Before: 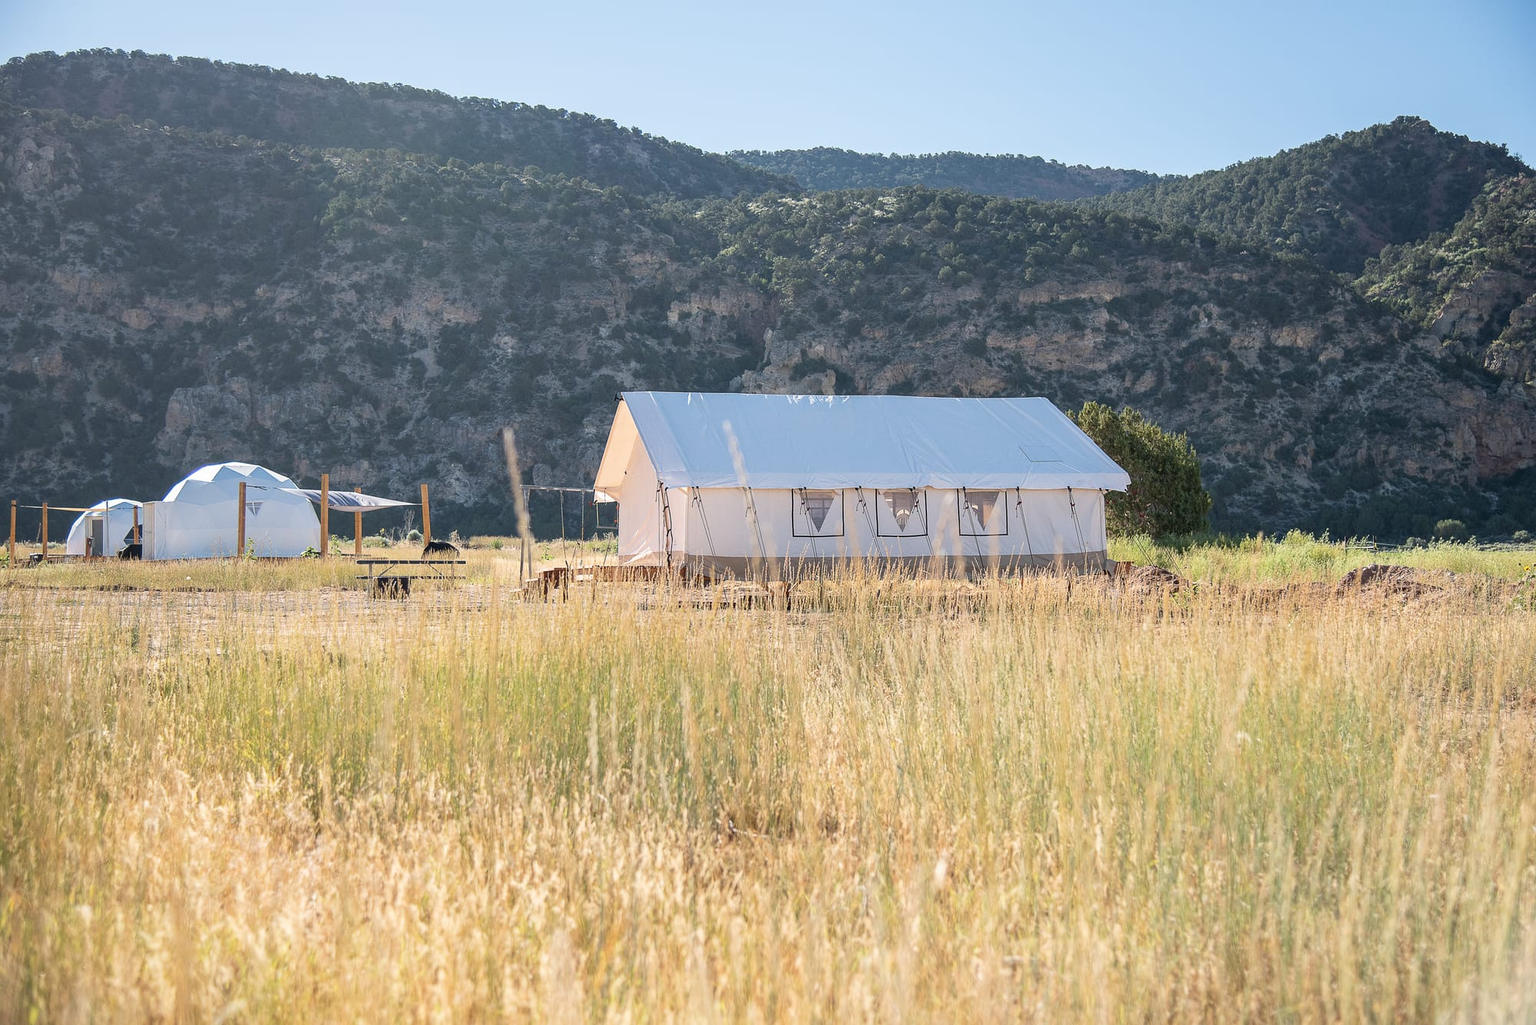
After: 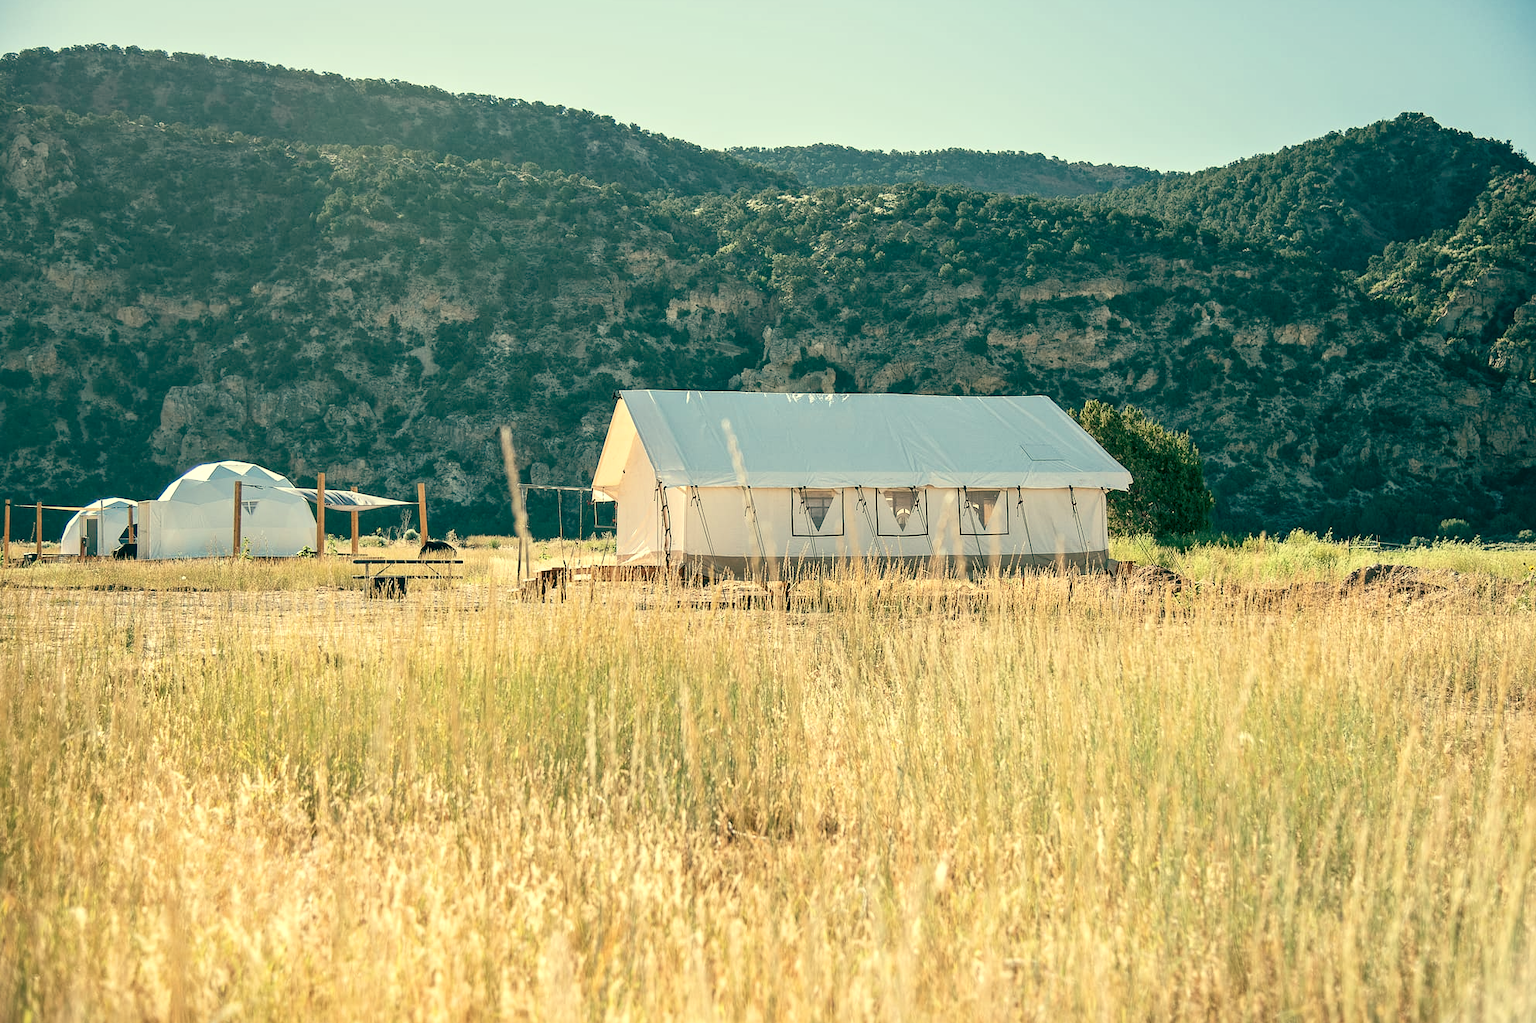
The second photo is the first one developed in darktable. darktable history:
crop: left 0.434%, top 0.485%, right 0.244%, bottom 0.386%
color balance: mode lift, gamma, gain (sRGB), lift [1, 0.69, 1, 1], gamma [1, 1.482, 1, 1], gain [1, 1, 1, 0.802]
shadows and highlights: shadows -12.5, white point adjustment 4, highlights 28.33
local contrast: mode bilateral grid, contrast 30, coarseness 25, midtone range 0.2
